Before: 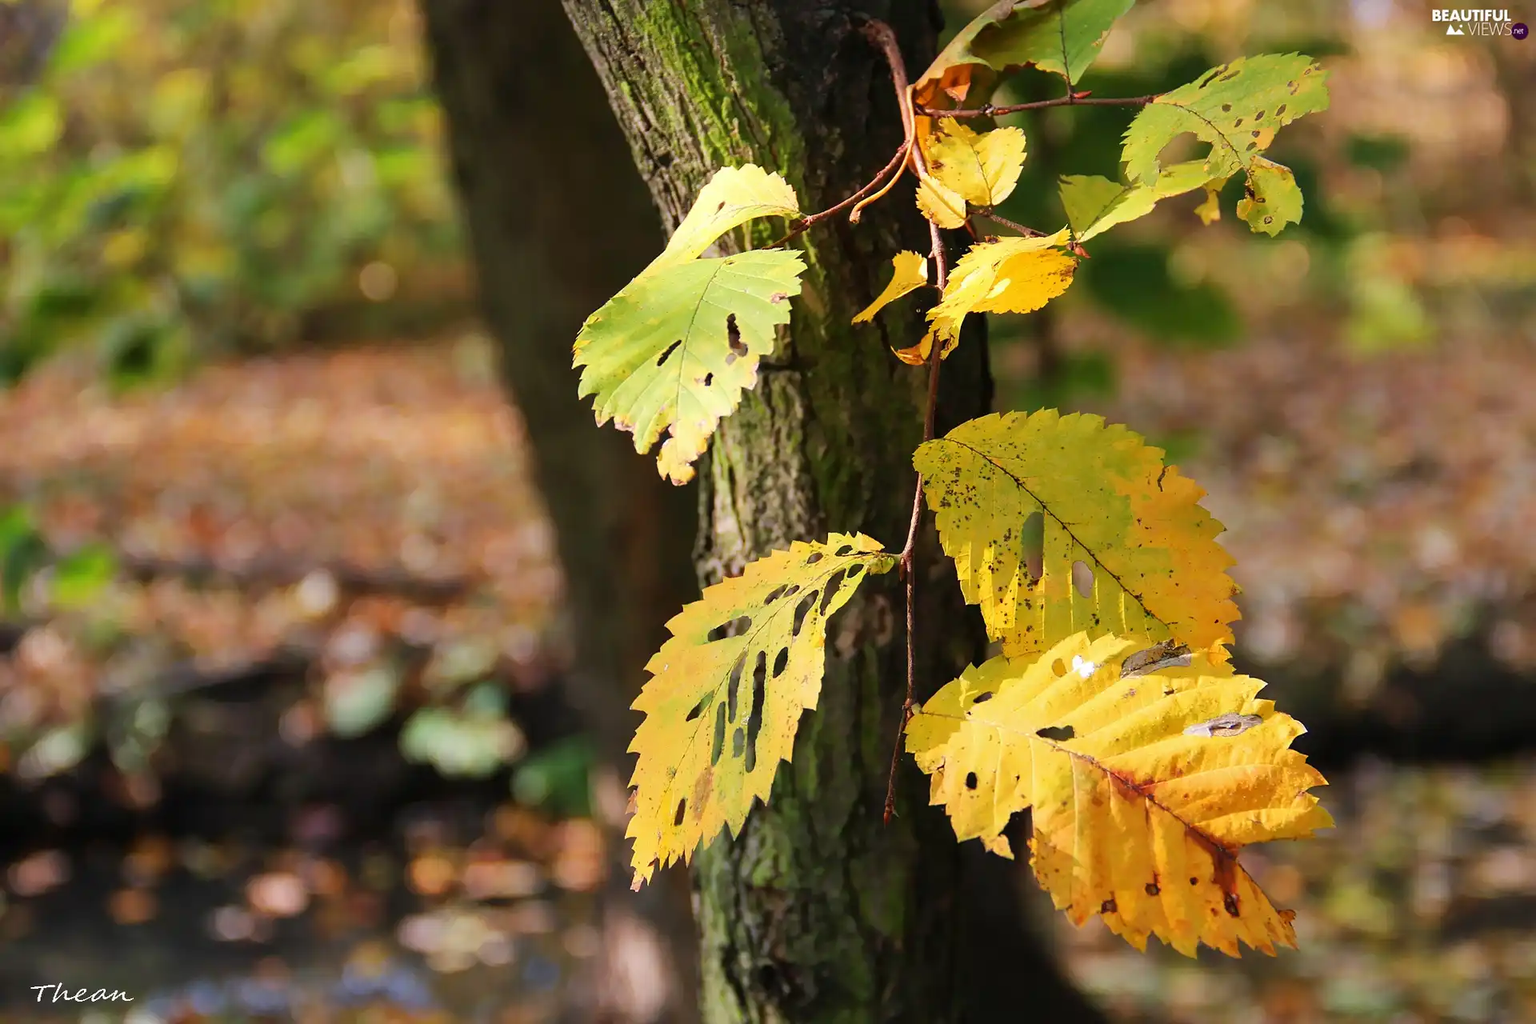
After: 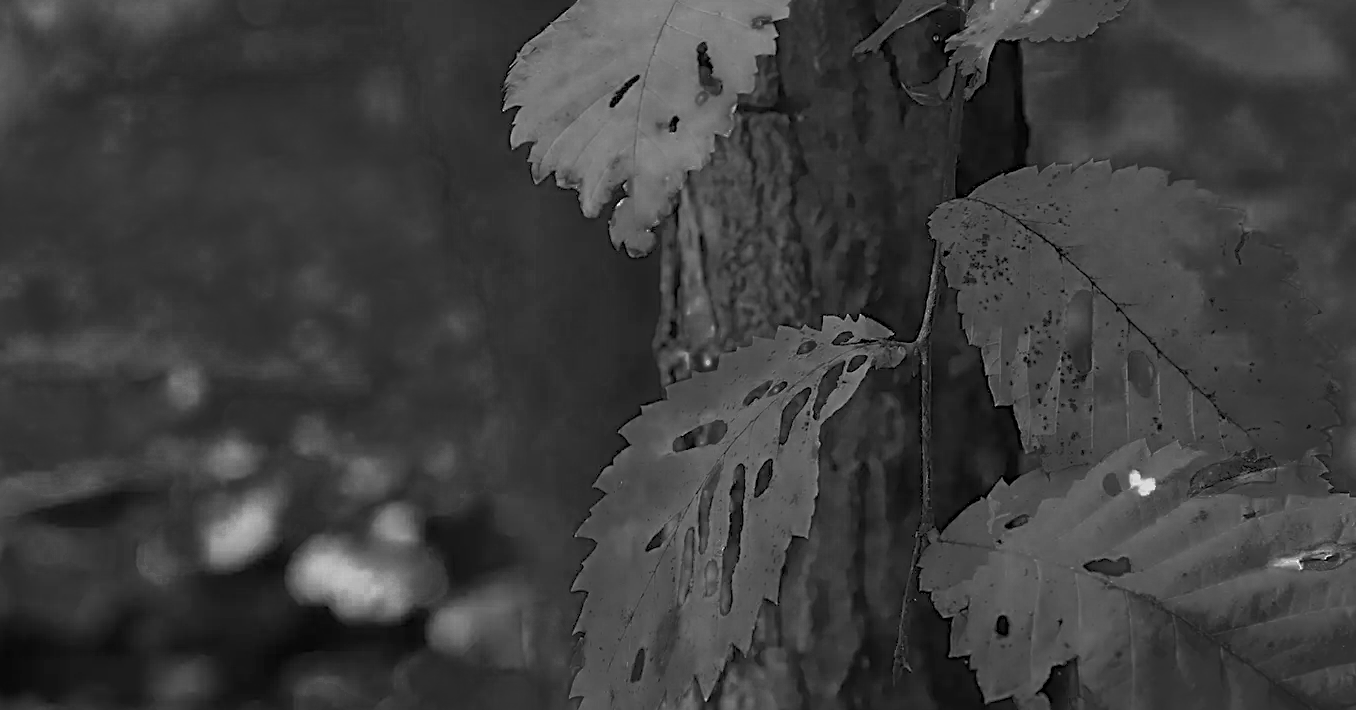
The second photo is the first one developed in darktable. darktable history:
color zones: curves: ch0 [(0.002, 0.429) (0.121, 0.212) (0.198, 0.113) (0.276, 0.344) (0.331, 0.541) (0.41, 0.56) (0.482, 0.289) (0.619, 0.227) (0.721, 0.18) (0.821, 0.435) (0.928, 0.555) (1, 0.587)]; ch1 [(0, 0) (0.143, 0) (0.286, 0) (0.429, 0) (0.571, 0) (0.714, 0) (0.857, 0)]
color balance rgb: shadows lift › luminance -21.257%, shadows lift › chroma 6.505%, shadows lift › hue 268.83°, power › hue 214.77°, global offset › chroma 0.123%, global offset › hue 253.13°, linear chroma grading › highlights 99.09%, linear chroma grading › global chroma 23.642%, perceptual saturation grading › global saturation 29.398%, contrast -20.337%
sharpen: radius 2.536, amount 0.618
crop: left 11.087%, top 27.352%, right 18.285%, bottom 17.116%
